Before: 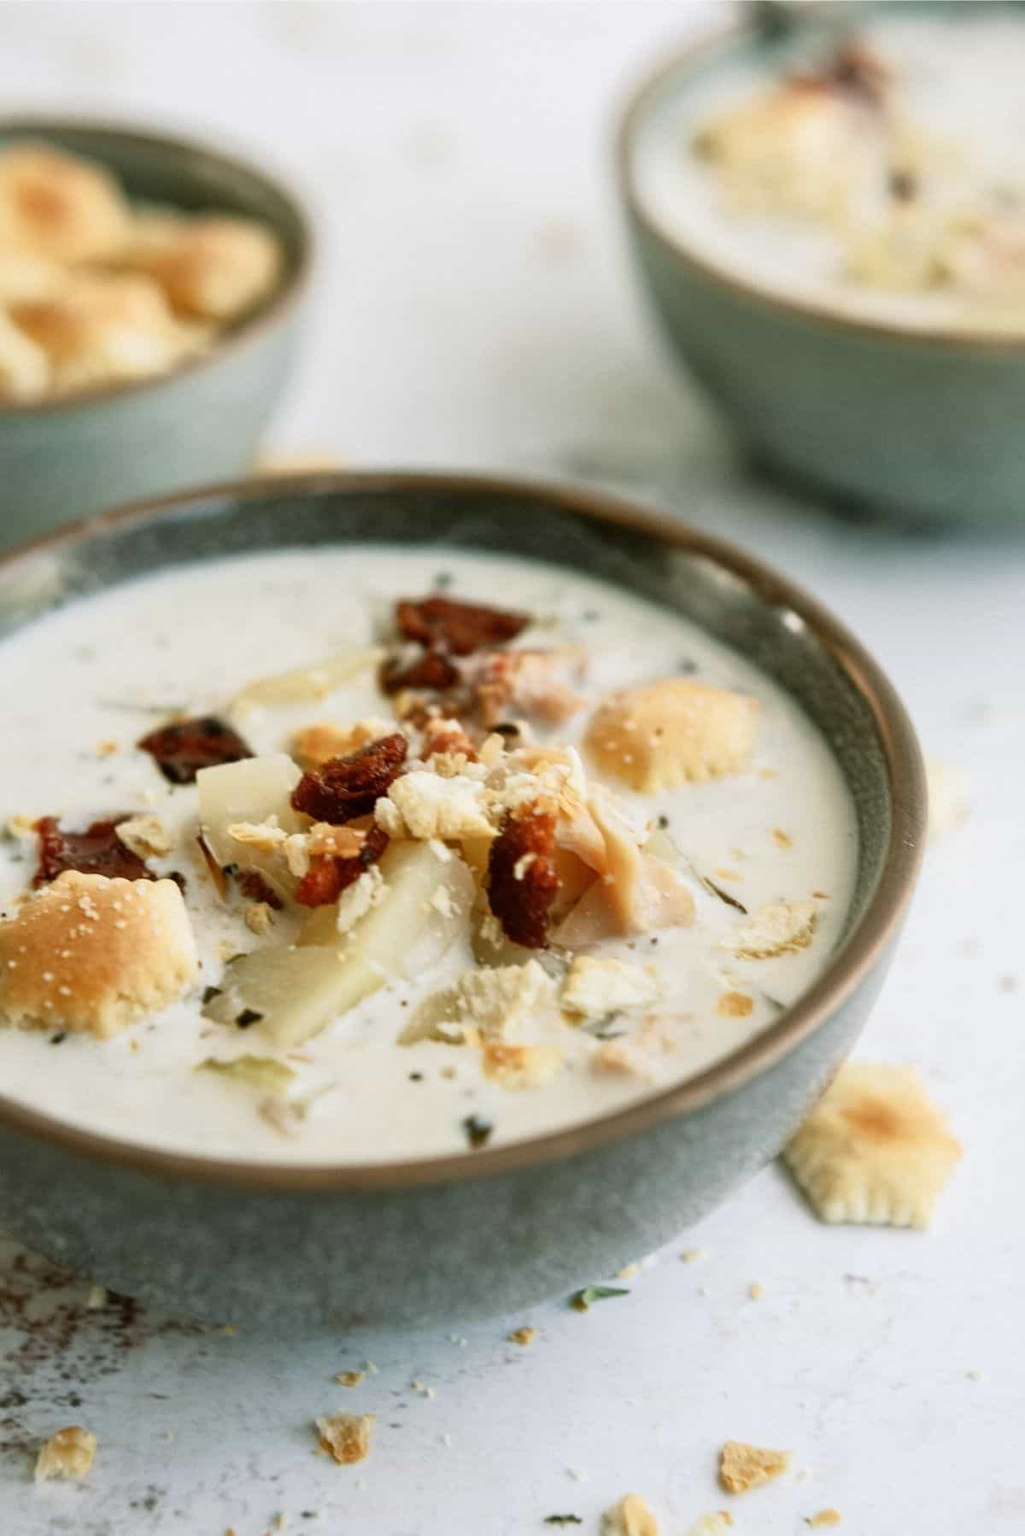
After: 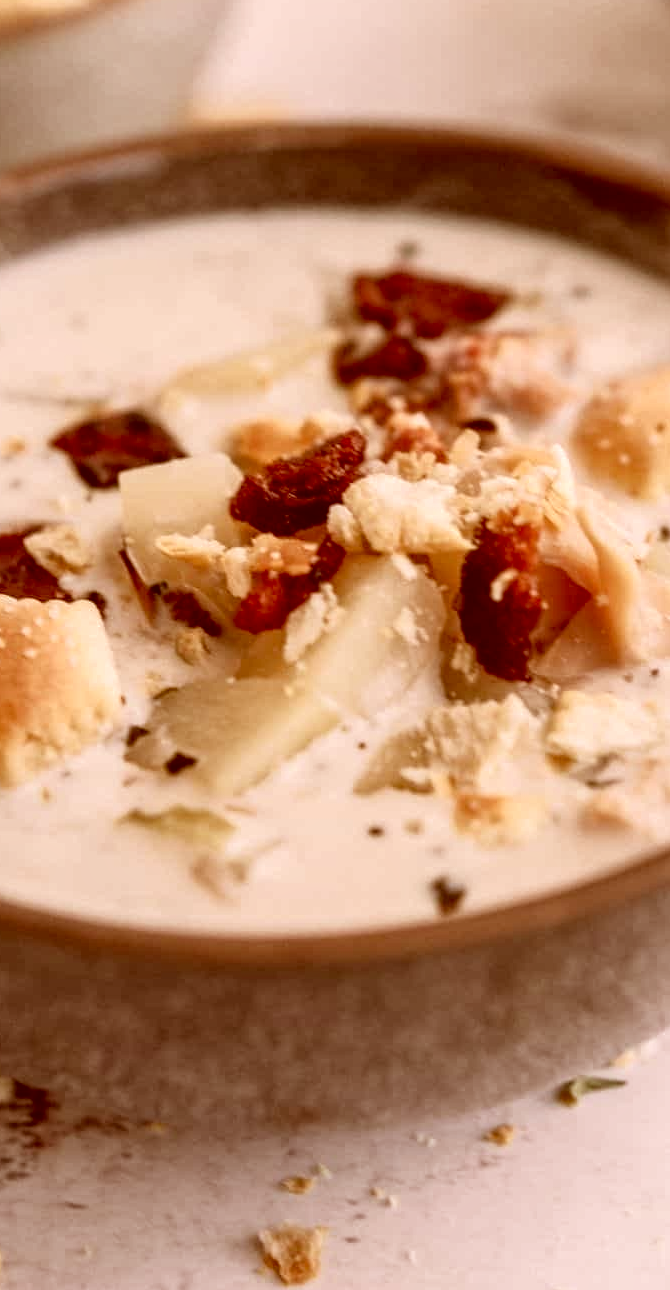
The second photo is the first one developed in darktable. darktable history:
crop: left 9.327%, top 23.908%, right 34.832%, bottom 4.294%
local contrast: on, module defaults
color correction: highlights a* 9.35, highlights b* 8.72, shadows a* 39.21, shadows b* 39.57, saturation 0.772
